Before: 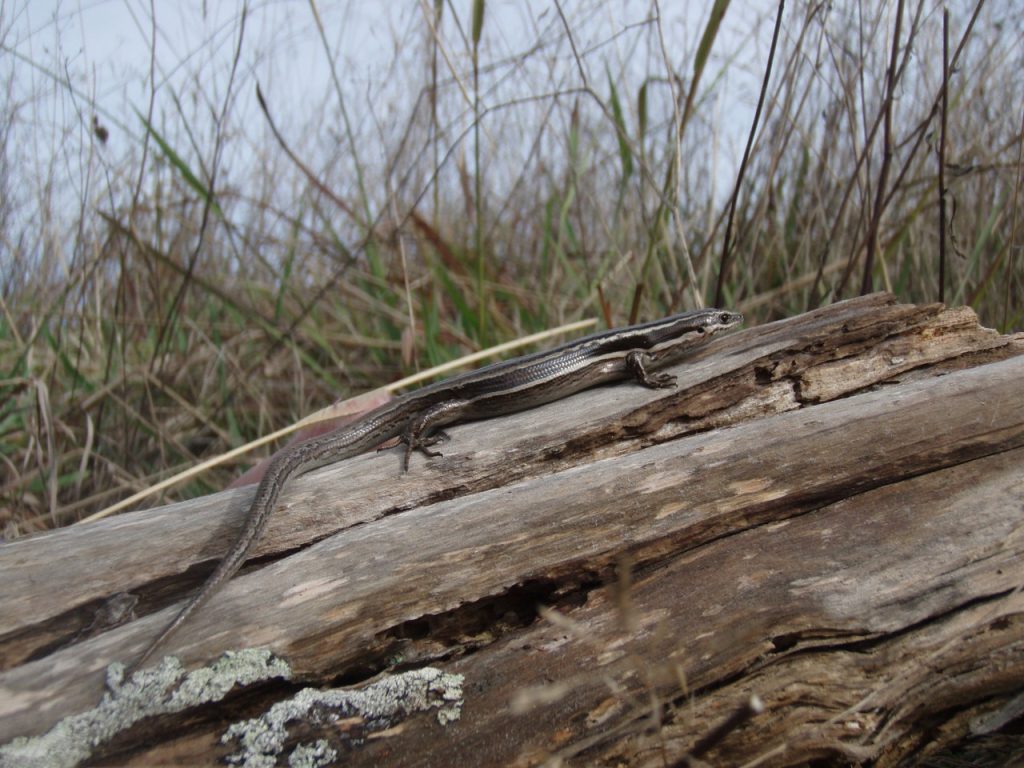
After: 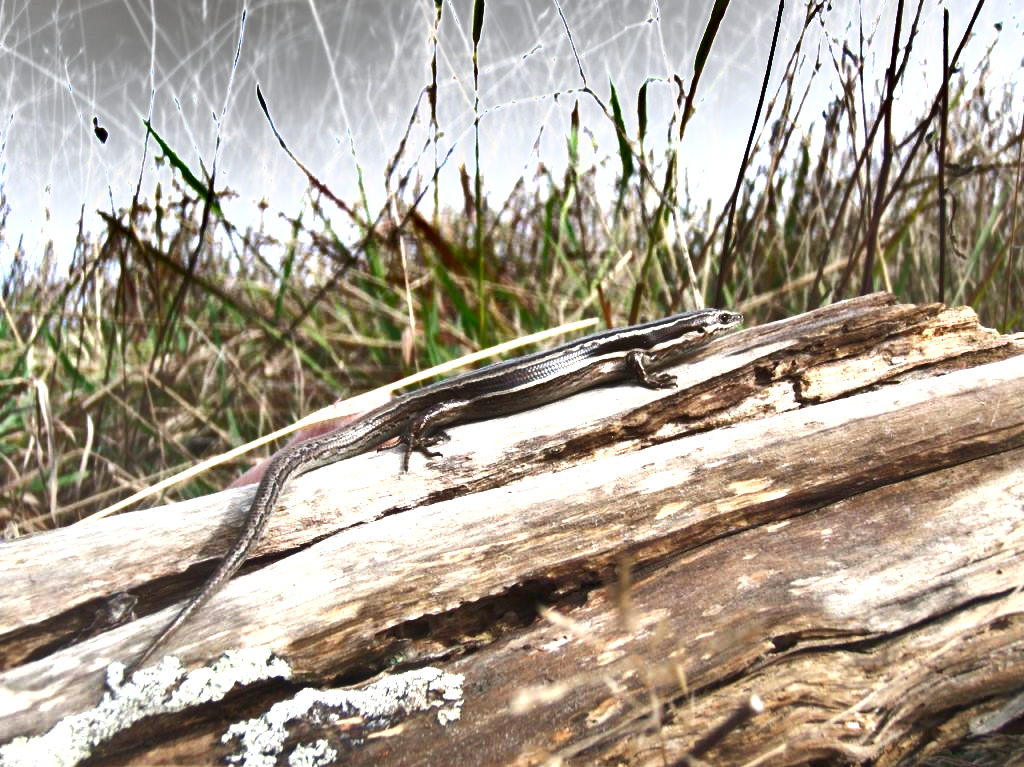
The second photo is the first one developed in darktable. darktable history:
exposure: black level correction 0, exposure 1.993 EV, compensate highlight preservation false
shadows and highlights: radius 117.39, shadows 41.99, highlights -62.27, soften with gaussian
crop: bottom 0.063%
